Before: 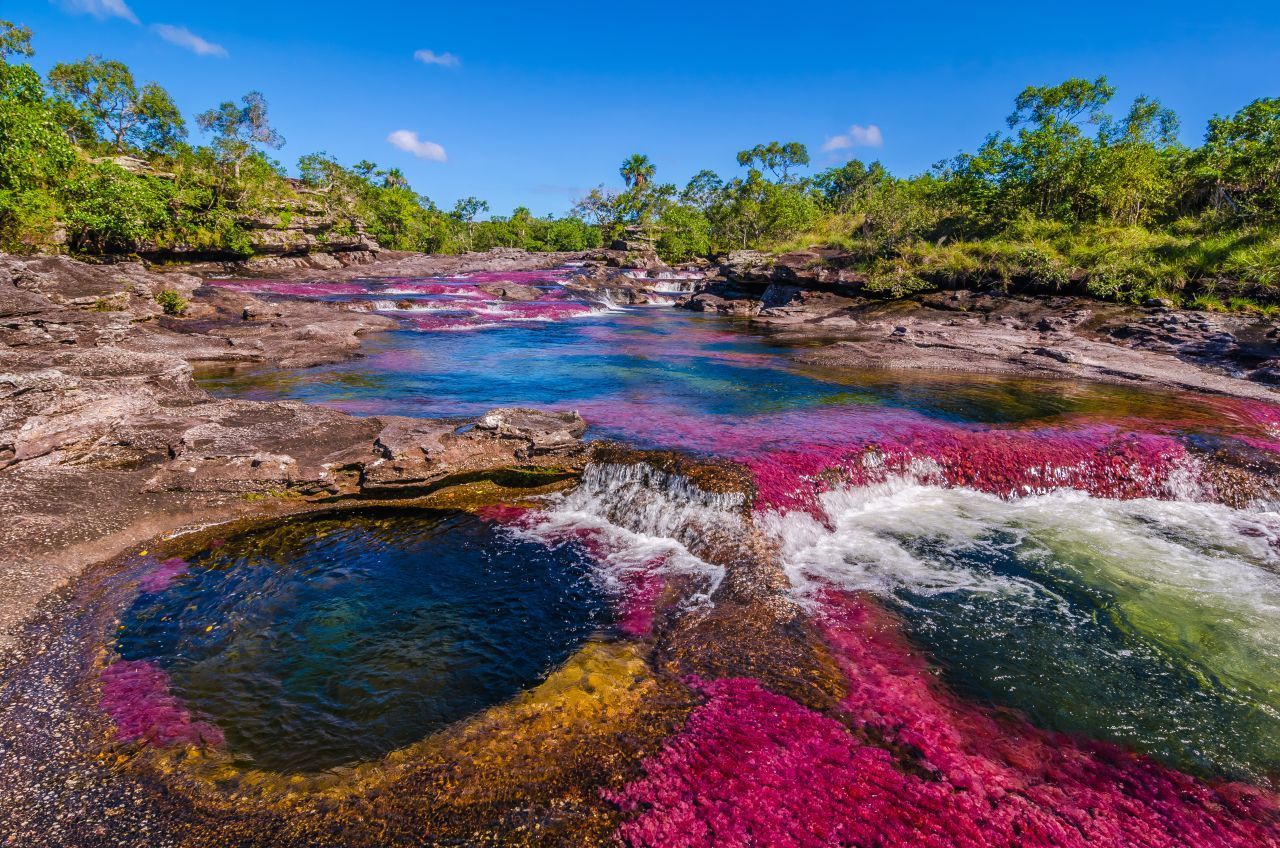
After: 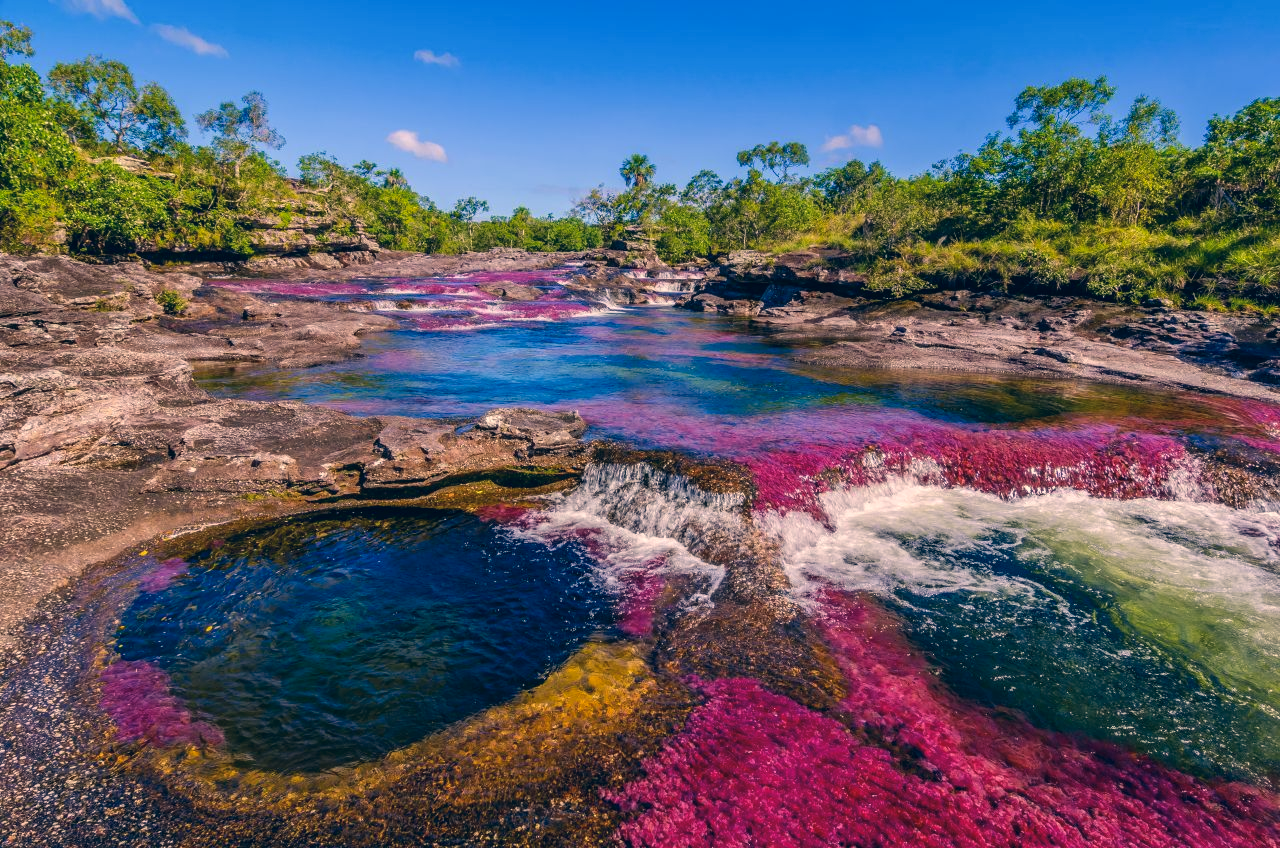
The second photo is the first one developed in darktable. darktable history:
color correction: highlights a* 10.27, highlights b* 14.66, shadows a* -9.69, shadows b* -14.81
